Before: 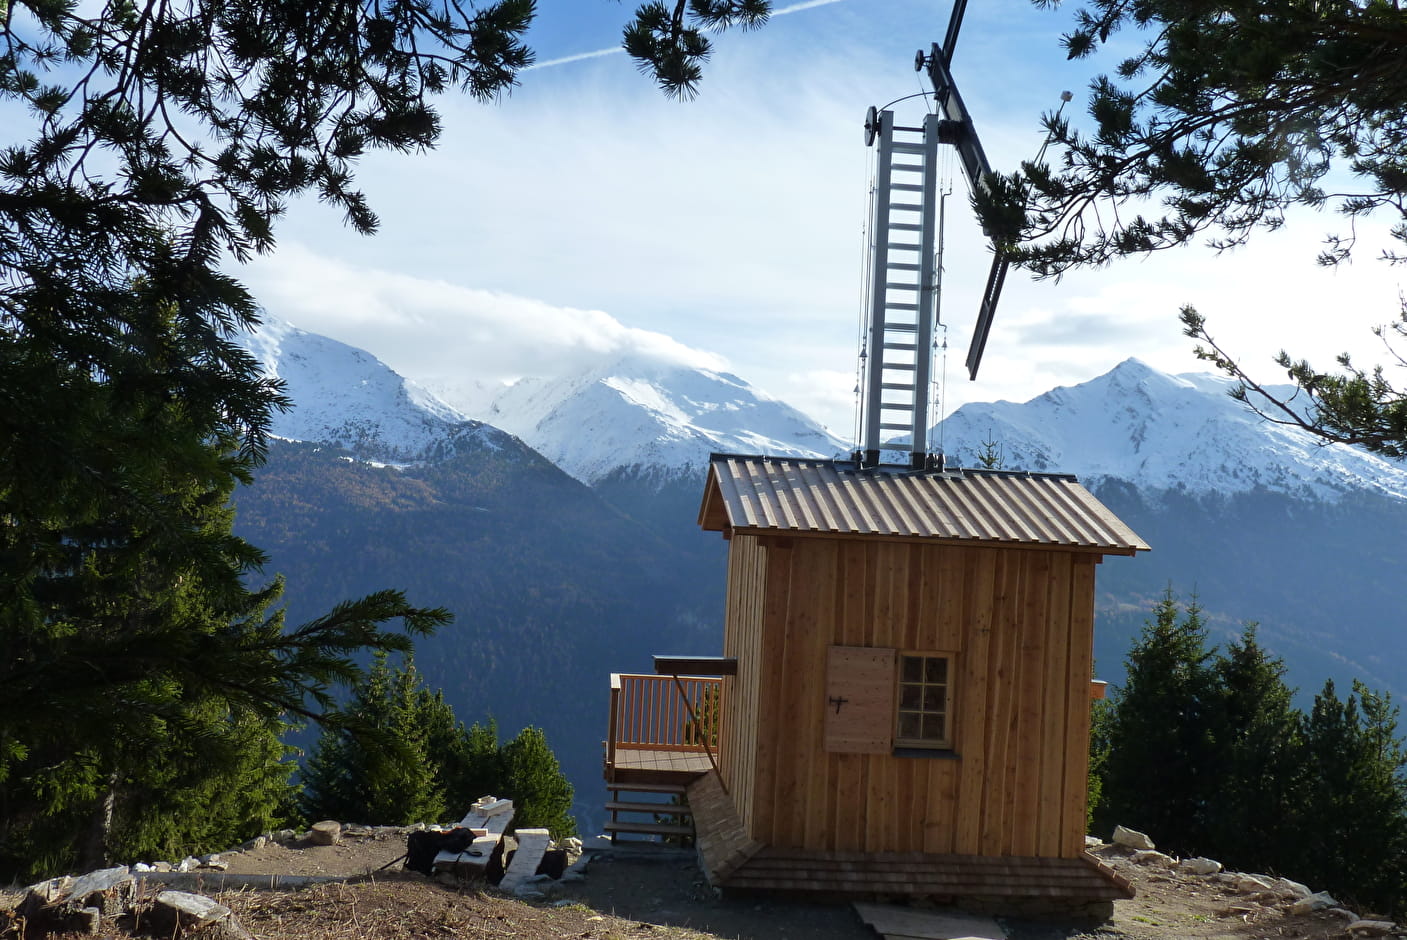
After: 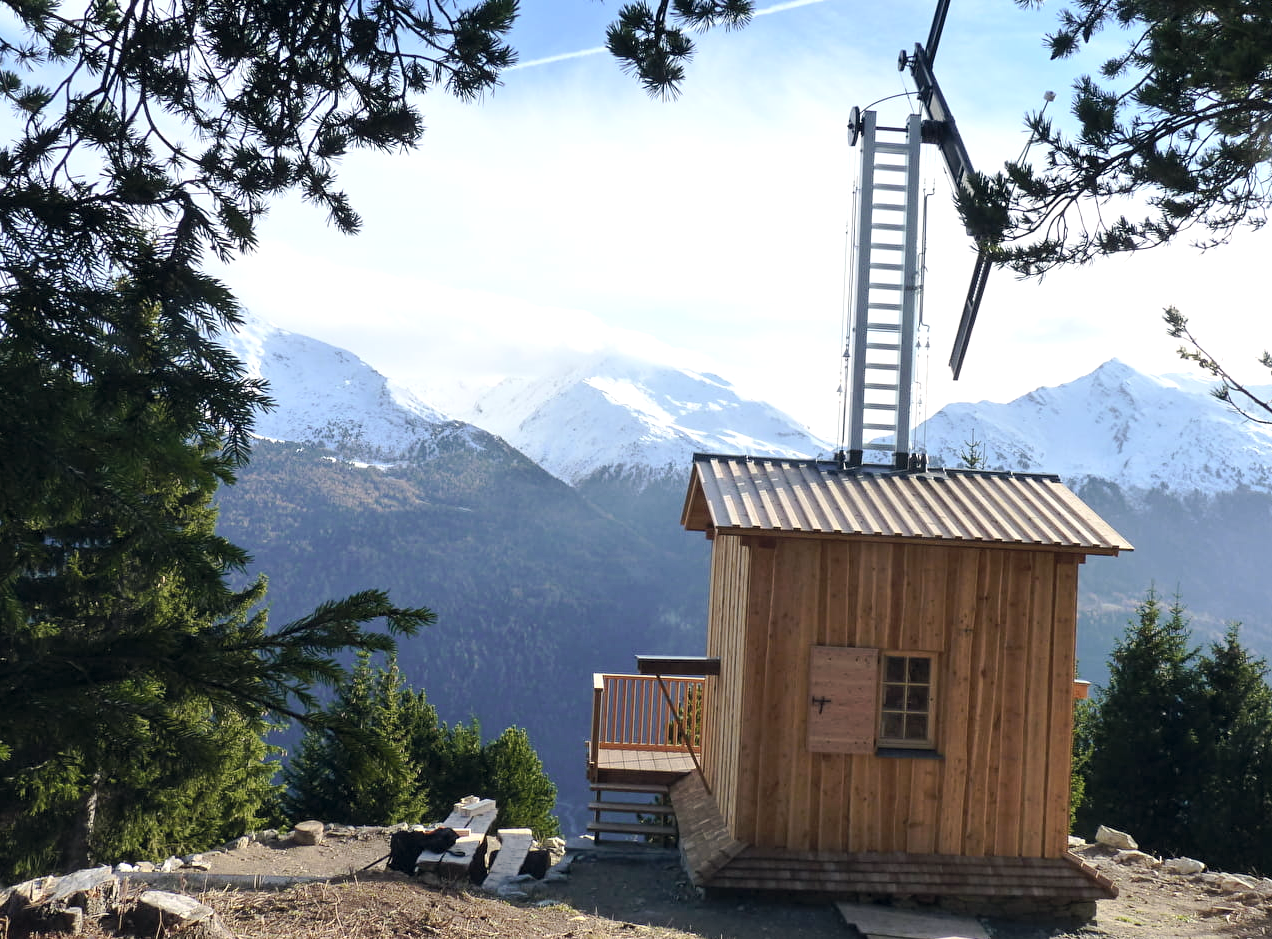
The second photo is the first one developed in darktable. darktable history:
color correction: highlights a* 2.88, highlights b* 5.02, shadows a* -1.53, shadows b* -4.9, saturation 0.77
base curve: curves: ch0 [(0, 0) (0.073, 0.04) (0.157, 0.139) (0.492, 0.492) (0.758, 0.758) (1, 1)], preserve colors none
crop and rotate: left 1.23%, right 8.296%
local contrast: highlights 102%, shadows 101%, detail 119%, midtone range 0.2
tone curve: curves: ch0 [(0, 0) (0.004, 0.008) (0.077, 0.156) (0.169, 0.29) (0.774, 0.774) (1, 1)], preserve colors none
exposure: exposure 0.295 EV, compensate exposure bias true, compensate highlight preservation false
contrast brightness saturation: contrast 0.198, brightness 0.156, saturation 0.22
